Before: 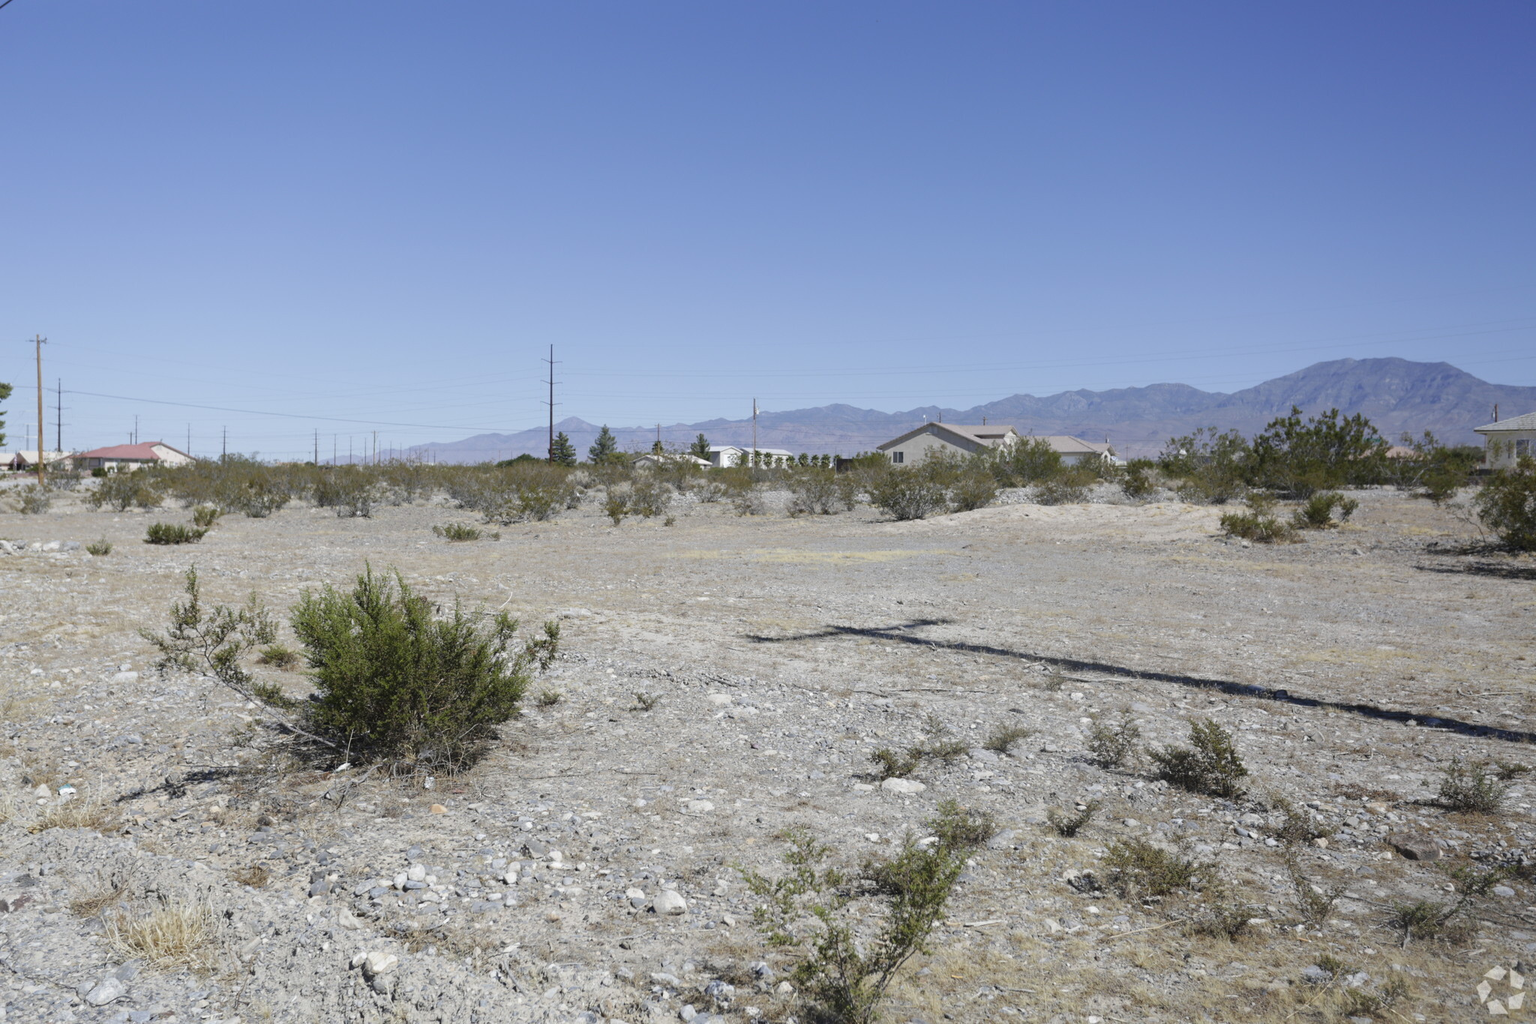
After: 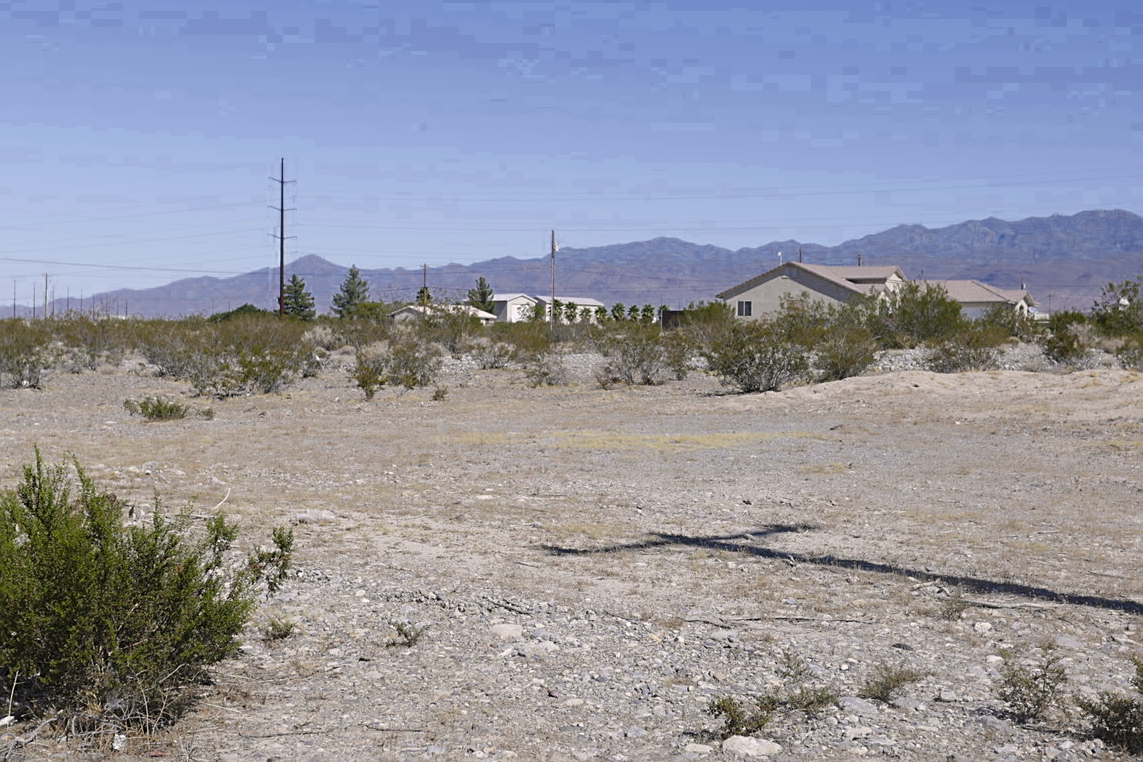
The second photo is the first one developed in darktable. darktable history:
color zones: curves: ch0 [(0.27, 0.396) (0.563, 0.504) (0.75, 0.5) (0.787, 0.307)]
color correction: highlights a* 3.22, highlights b* 1.93, saturation 1.19
sharpen: on, module defaults
crop and rotate: left 22.13%, top 22.054%, right 22.026%, bottom 22.102%
